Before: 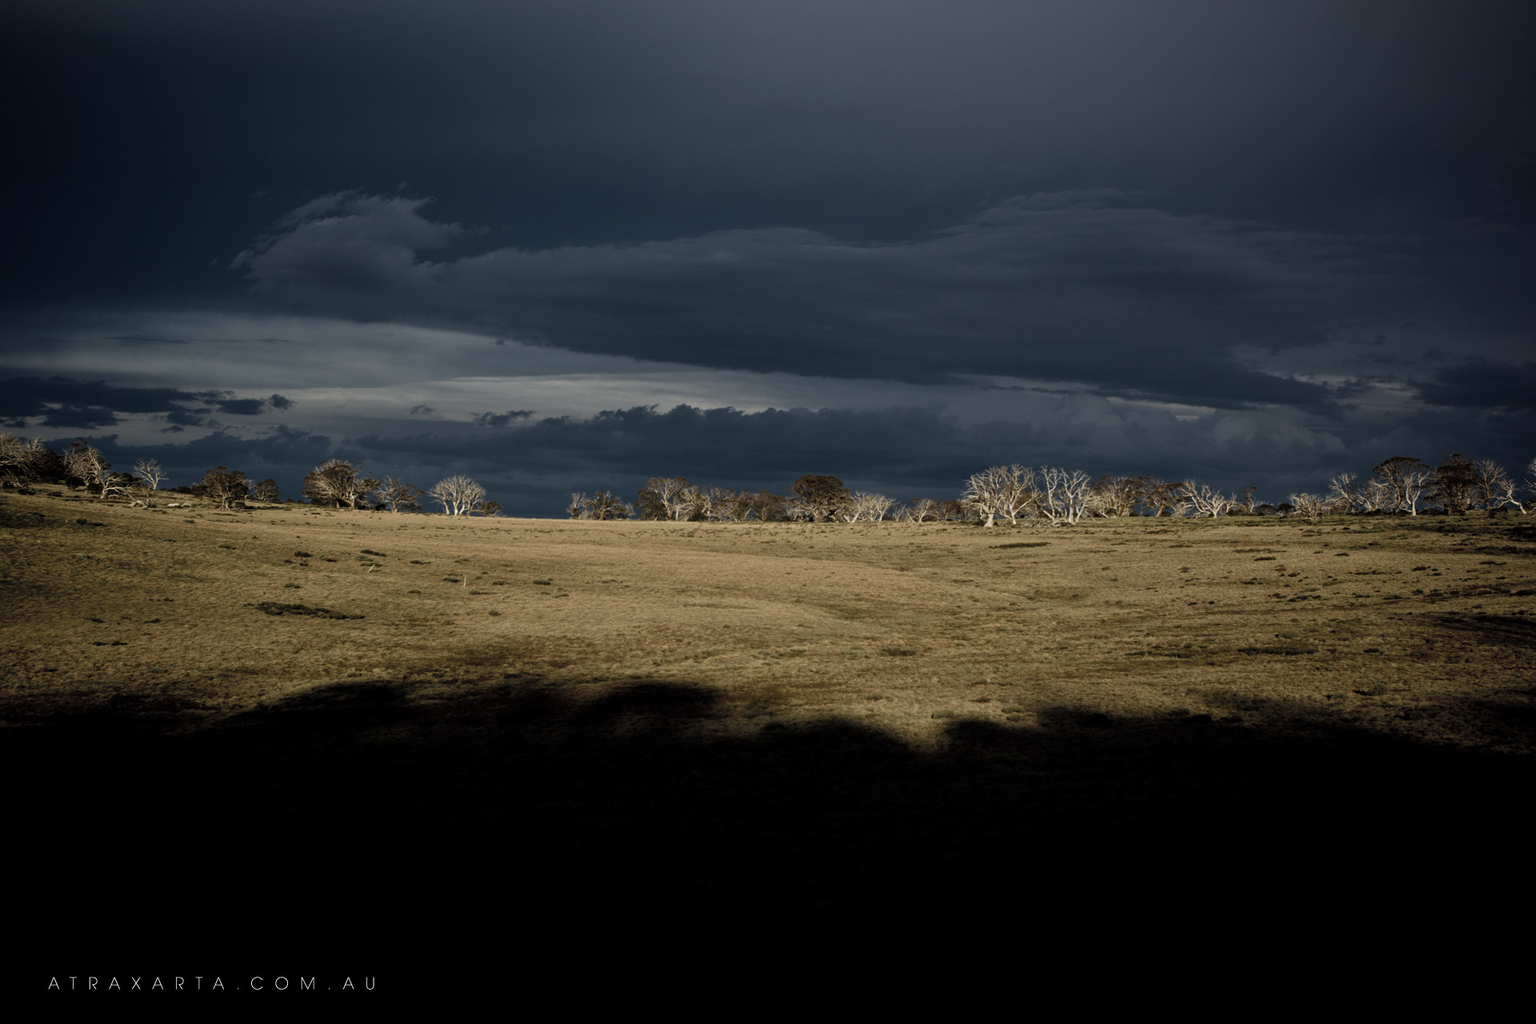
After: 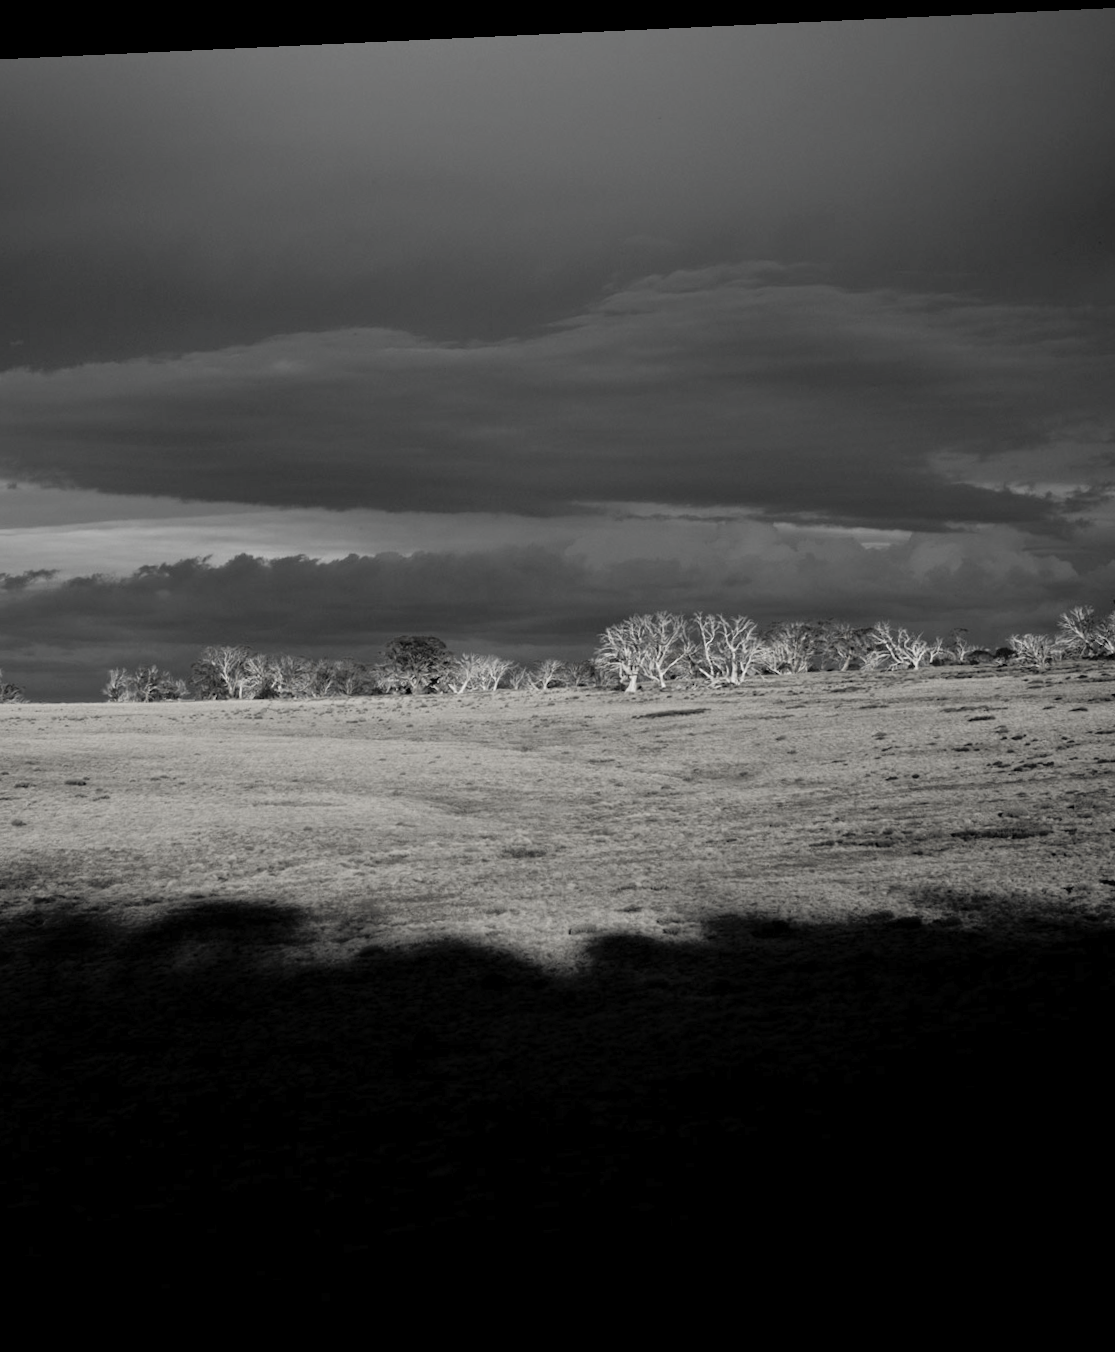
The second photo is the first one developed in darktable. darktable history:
contrast brightness saturation: brightness 0.18, saturation -0.5
tone curve: curves: ch0 [(0, 0) (0.037, 0.025) (0.131, 0.093) (0.275, 0.256) (0.497, 0.51) (0.617, 0.643) (0.704, 0.732) (0.813, 0.832) (0.911, 0.925) (0.997, 0.995)]; ch1 [(0, 0) (0.301, 0.3) (0.444, 0.45) (0.493, 0.495) (0.507, 0.503) (0.534, 0.533) (0.582, 0.58) (0.658, 0.693) (0.746, 0.77) (1, 1)]; ch2 [(0, 0) (0.246, 0.233) (0.36, 0.352) (0.415, 0.418) (0.476, 0.492) (0.502, 0.504) (0.525, 0.518) (0.539, 0.544) (0.586, 0.602) (0.634, 0.651) (0.706, 0.727) (0.853, 0.852) (1, 0.951)], color space Lab, independent channels, preserve colors none
crop: left 31.458%, top 0%, right 11.876%
rotate and perspective: rotation -2.22°, lens shift (horizontal) -0.022, automatic cropping off
color correction: saturation 0.2
